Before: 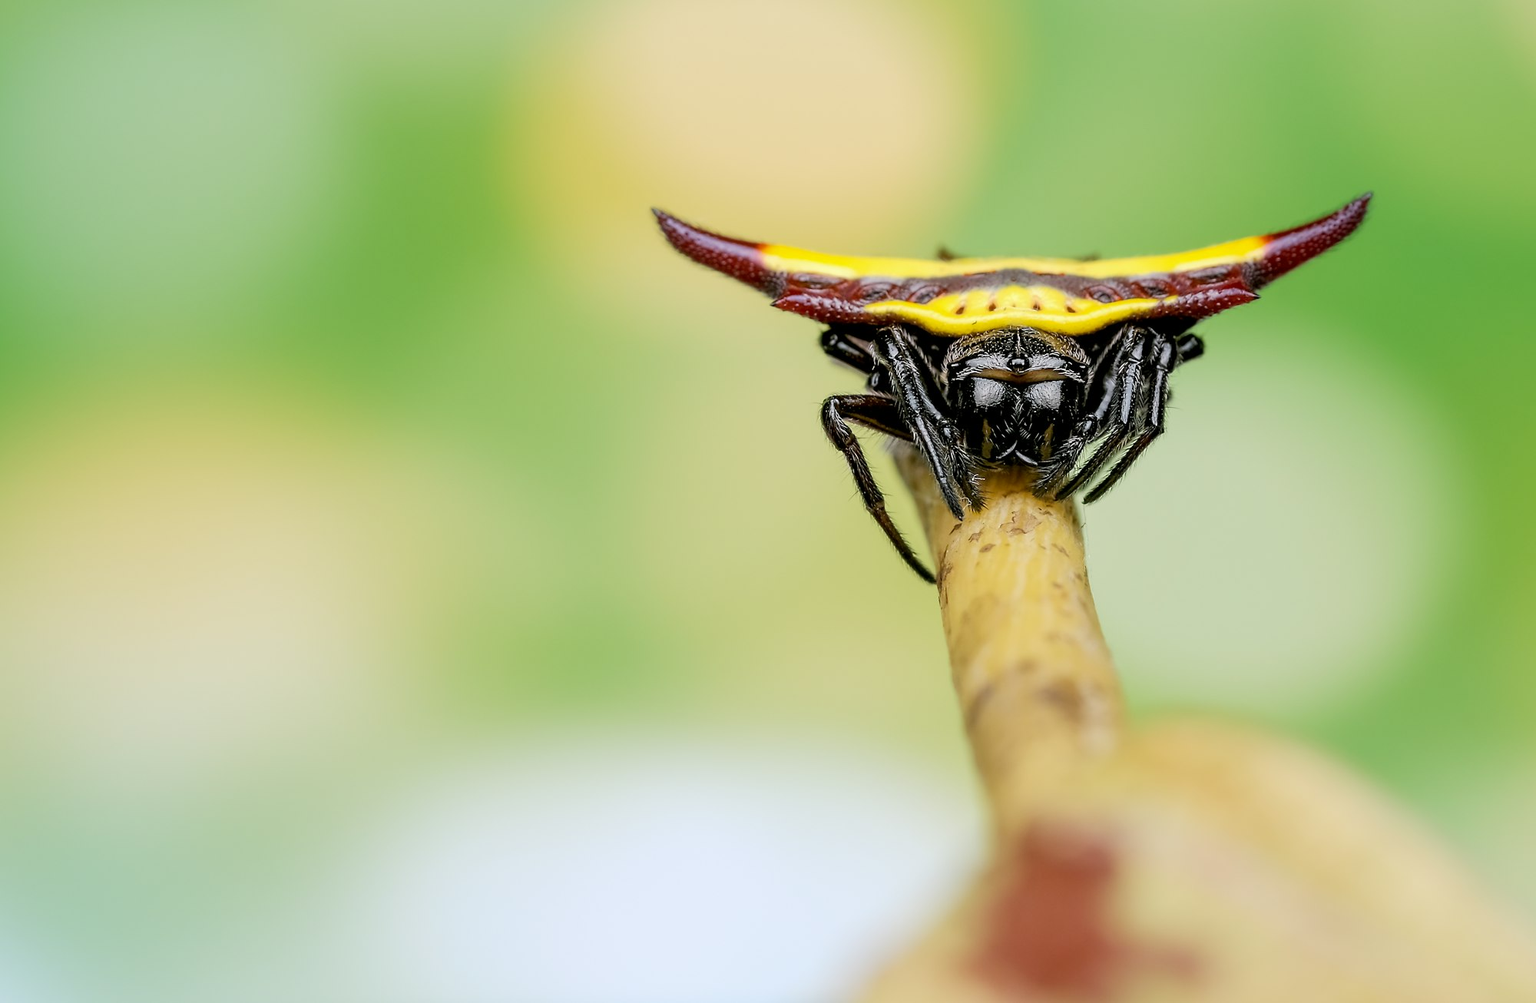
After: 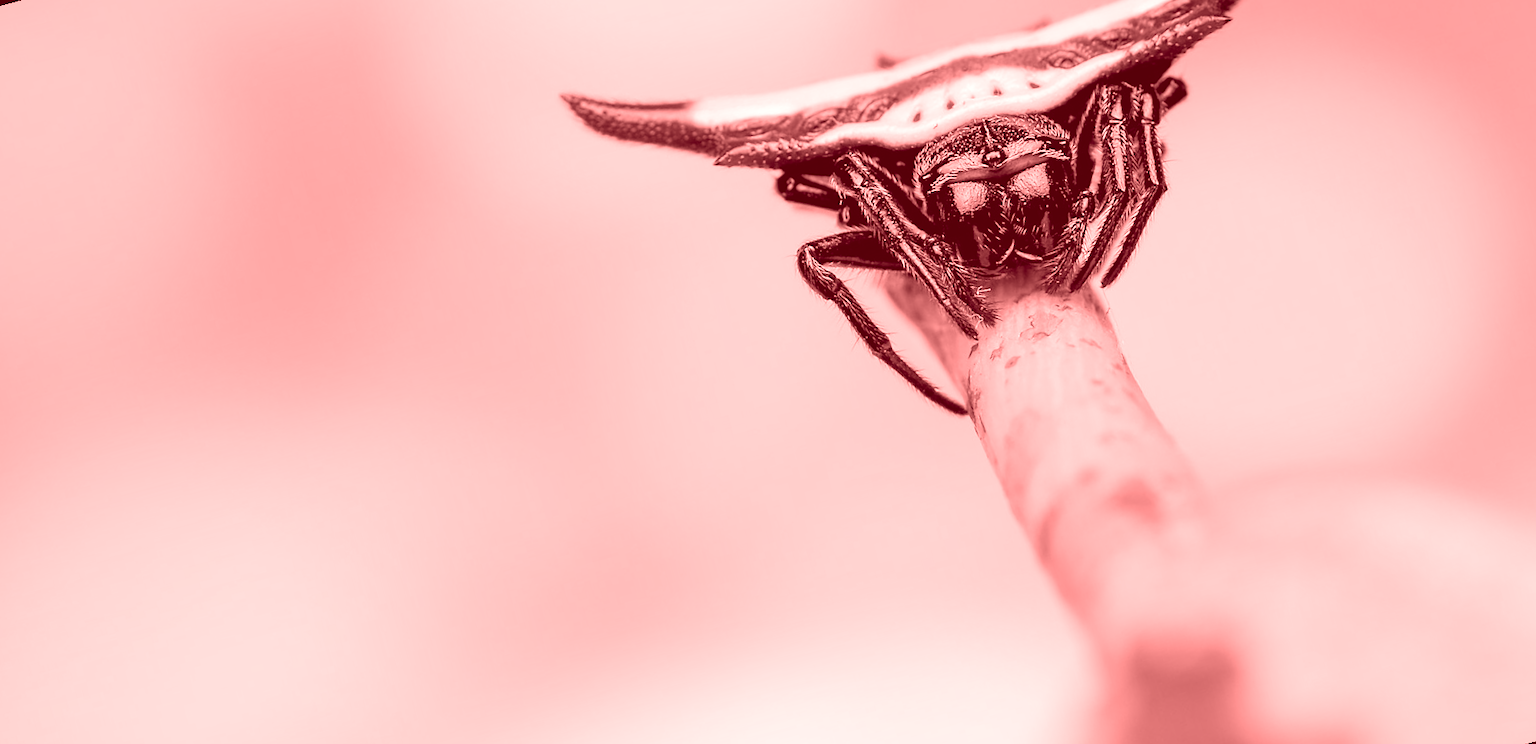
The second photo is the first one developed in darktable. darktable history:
colorize: saturation 60%, source mix 100%
rotate and perspective: rotation -14.8°, crop left 0.1, crop right 0.903, crop top 0.25, crop bottom 0.748
